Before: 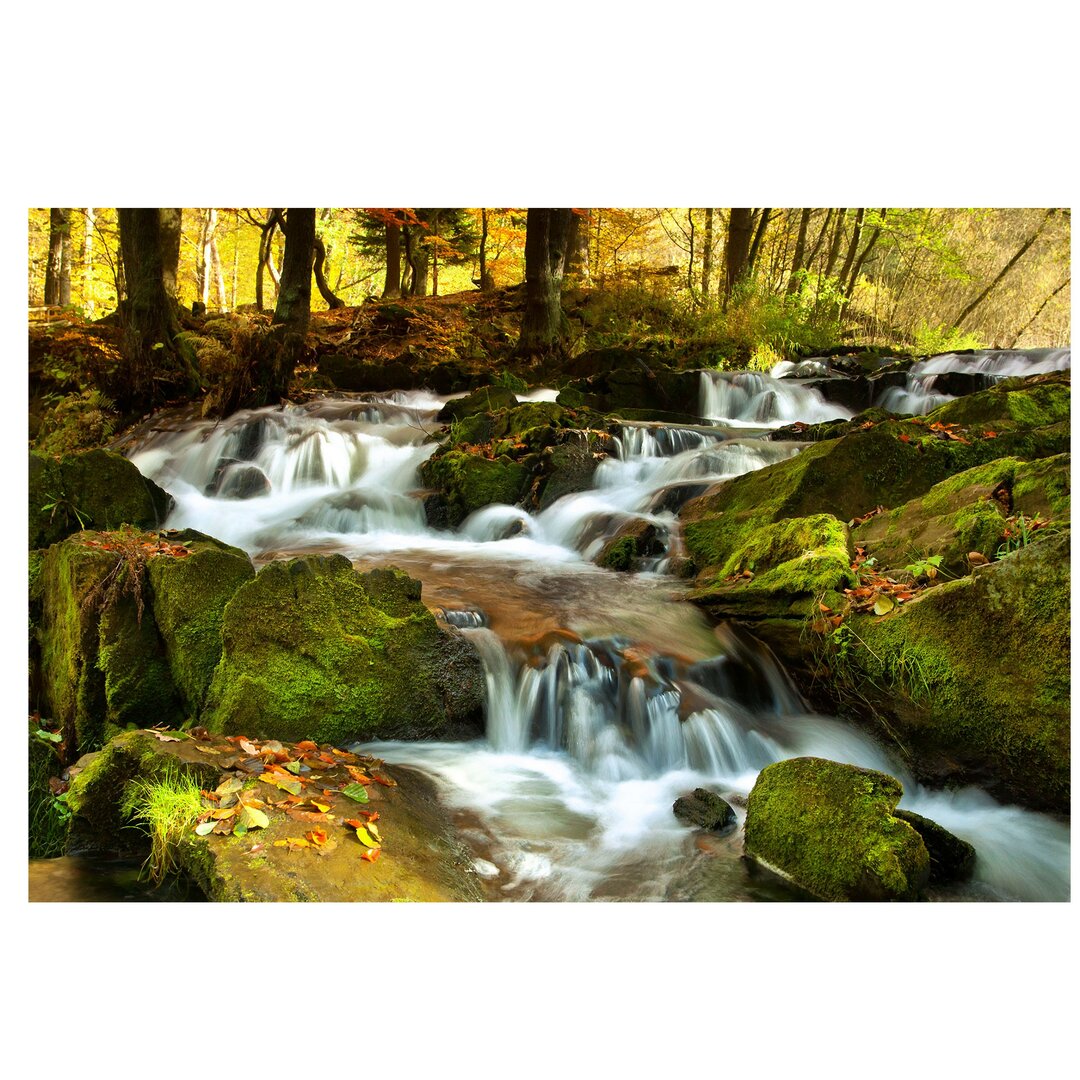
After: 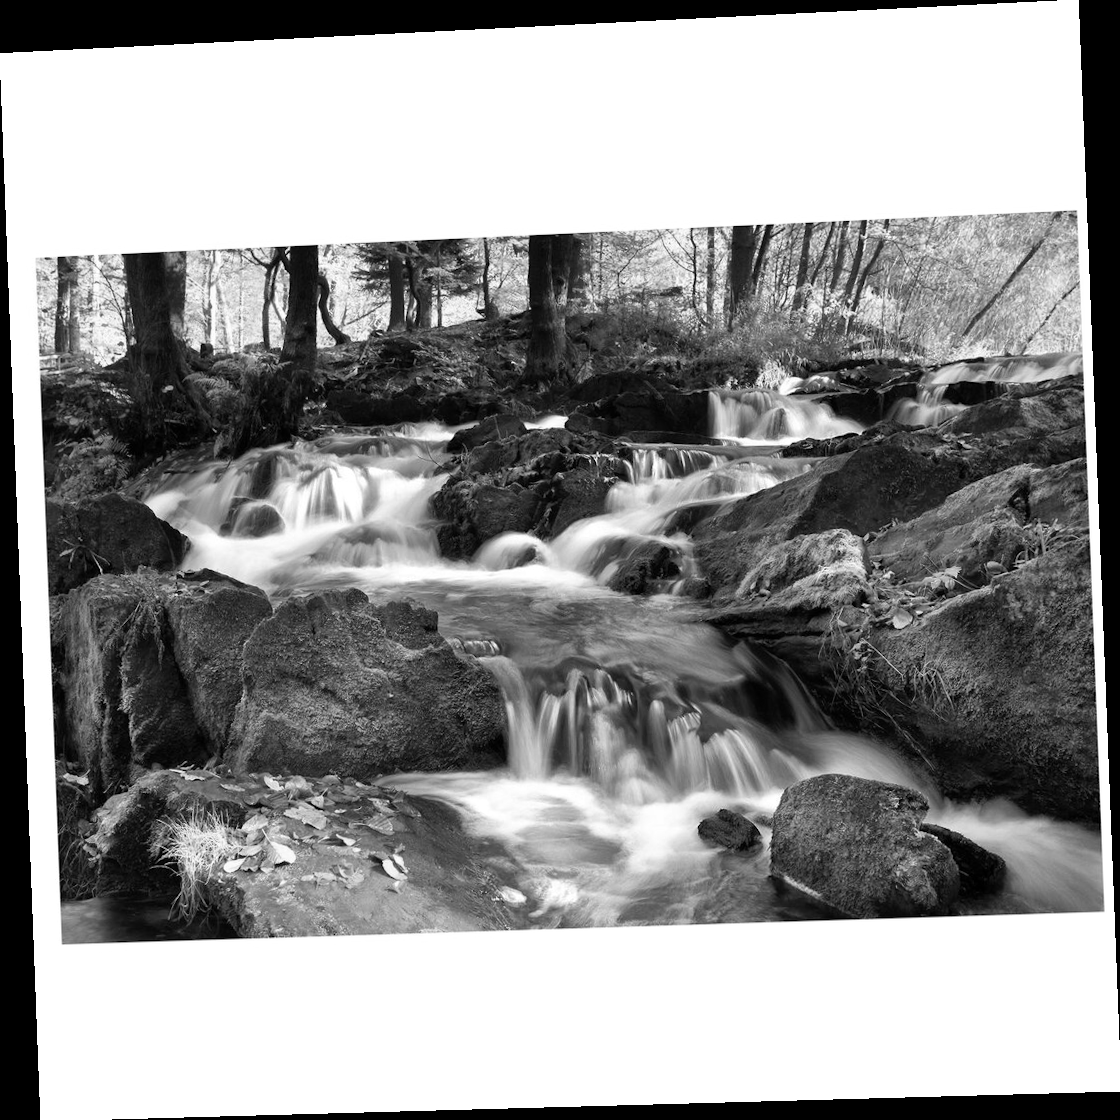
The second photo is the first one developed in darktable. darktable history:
rotate and perspective: rotation -2.22°, lens shift (horizontal) -0.022, automatic cropping off
monochrome: on, module defaults
color correction: highlights a* -9.73, highlights b* -21.22
white balance: red 1.08, blue 0.791
